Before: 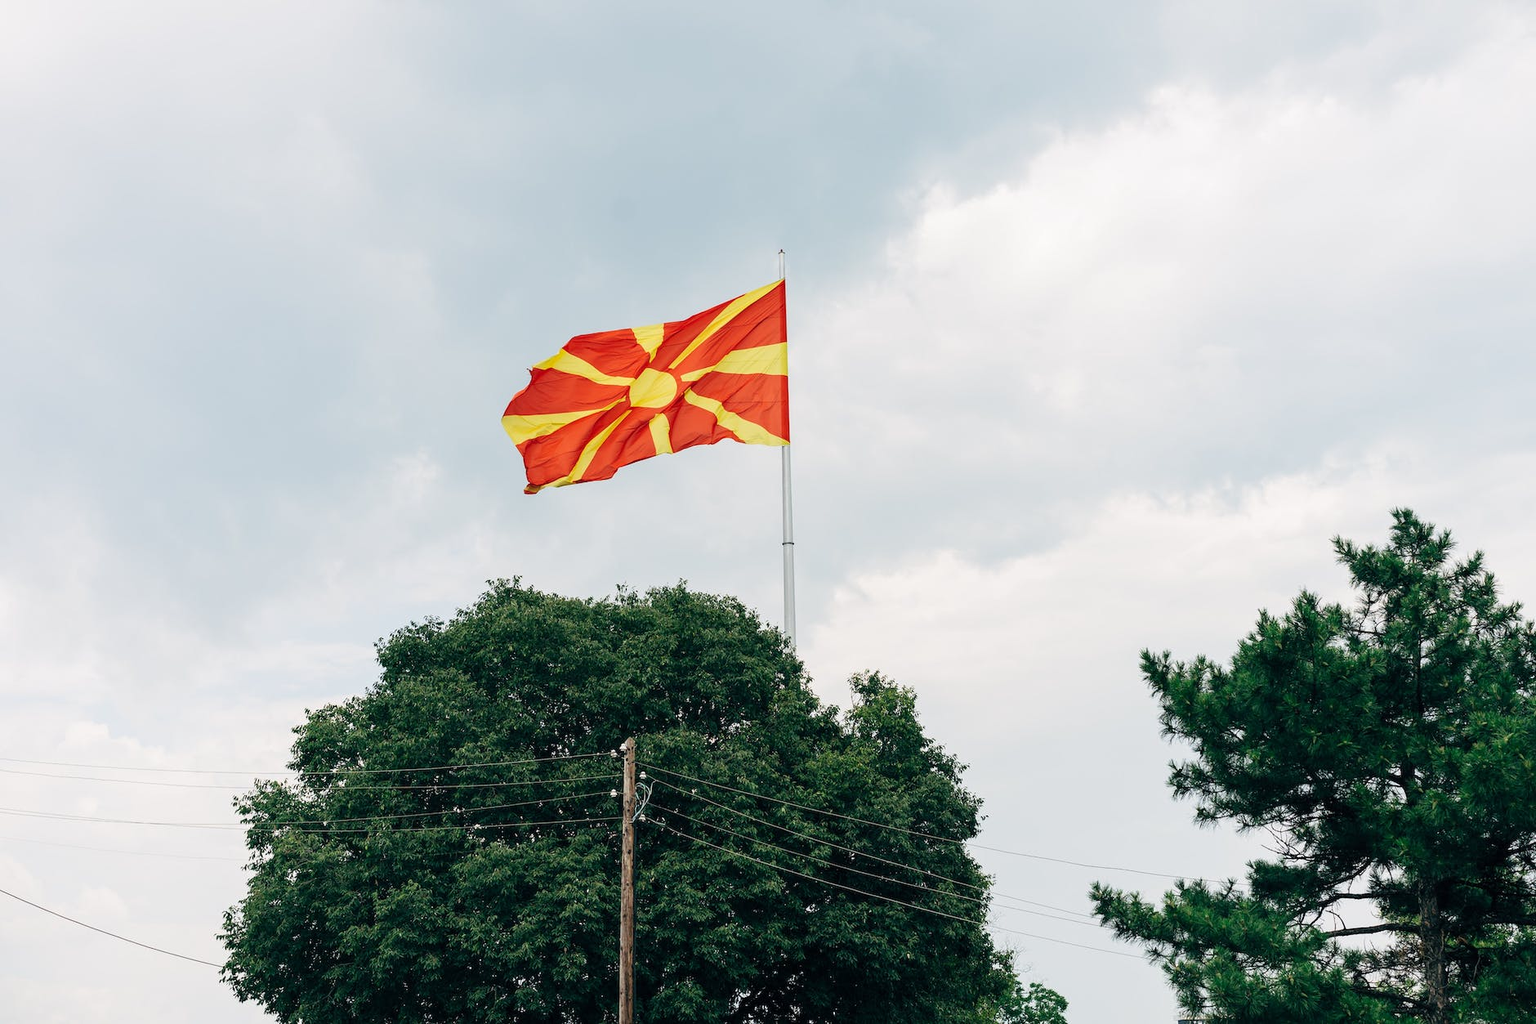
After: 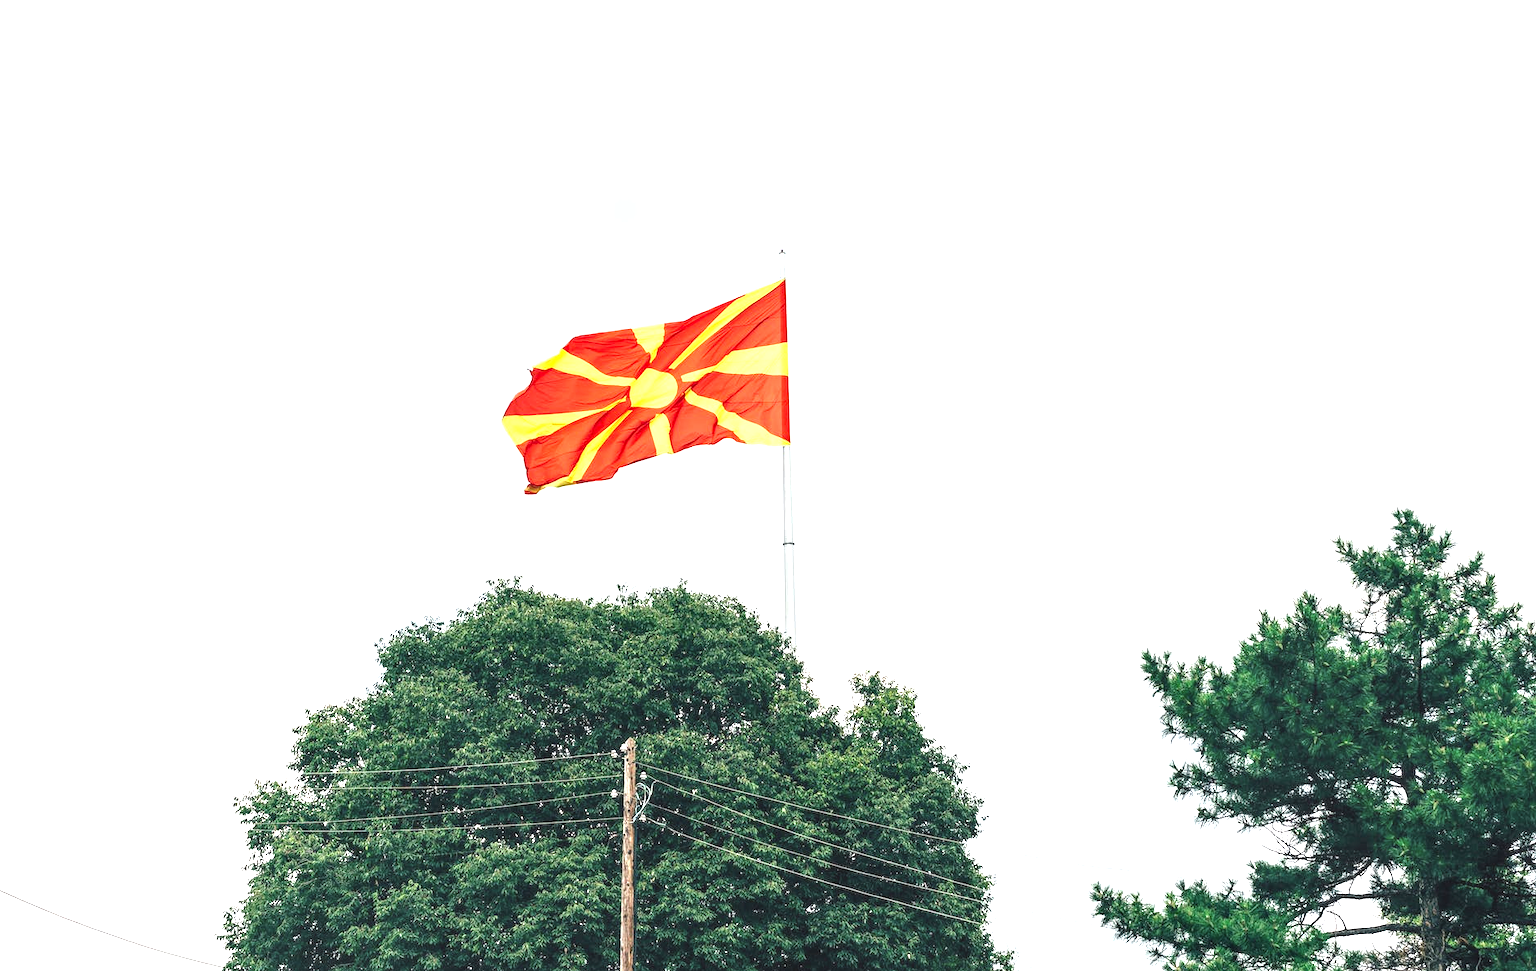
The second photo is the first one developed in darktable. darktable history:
crop and rotate: top 0.008%, bottom 5.158%
local contrast: on, module defaults
exposure: black level correction -0.001, exposure 1.115 EV, compensate exposure bias true, compensate highlight preservation false
